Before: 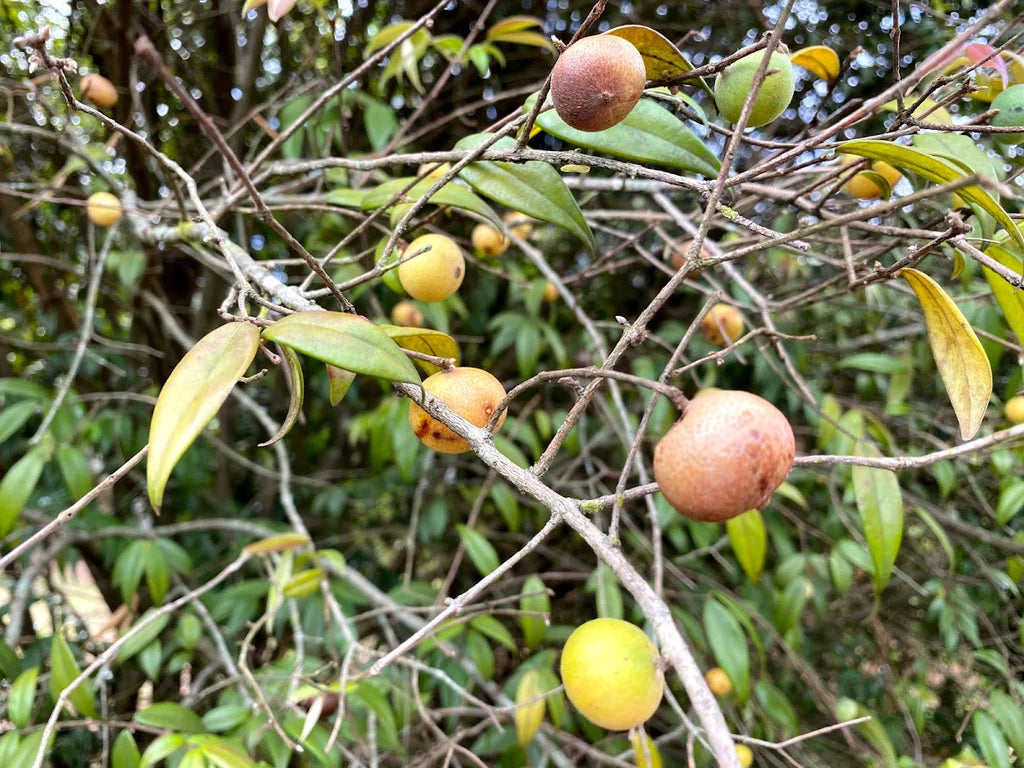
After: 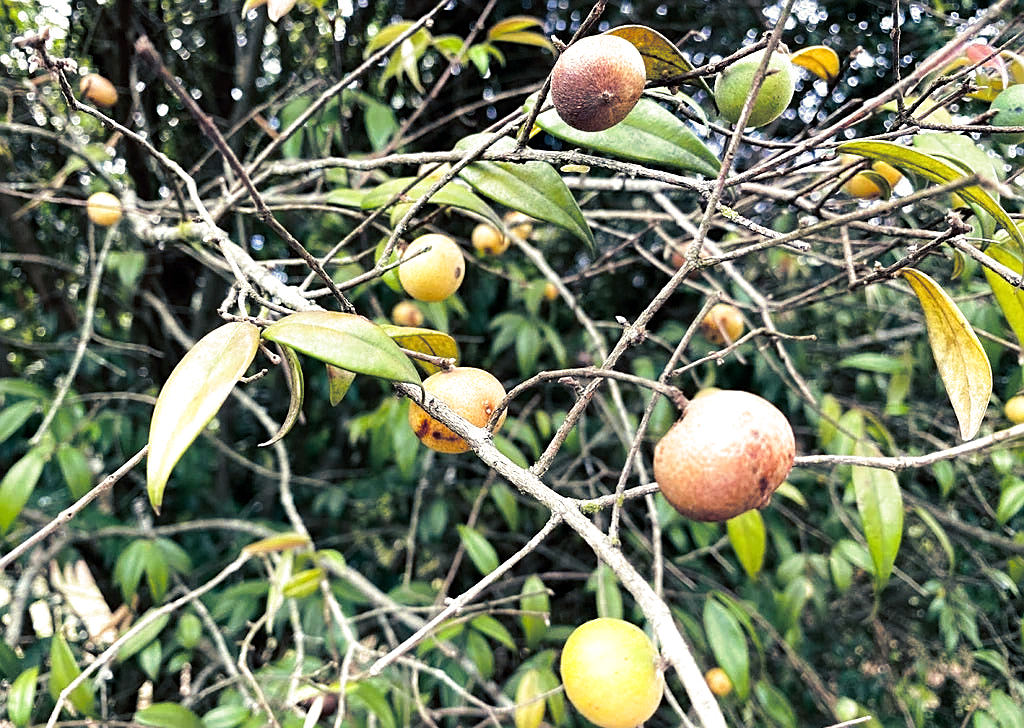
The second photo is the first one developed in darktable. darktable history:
tone equalizer: -8 EV -0.417 EV, -7 EV -0.389 EV, -6 EV -0.333 EV, -5 EV -0.222 EV, -3 EV 0.222 EV, -2 EV 0.333 EV, -1 EV 0.389 EV, +0 EV 0.417 EV, edges refinement/feathering 500, mask exposure compensation -1.57 EV, preserve details no
crop and rotate: top 0%, bottom 5.097%
split-toning: shadows › hue 216°, shadows › saturation 1, highlights › hue 57.6°, balance -33.4
sharpen: on, module defaults
